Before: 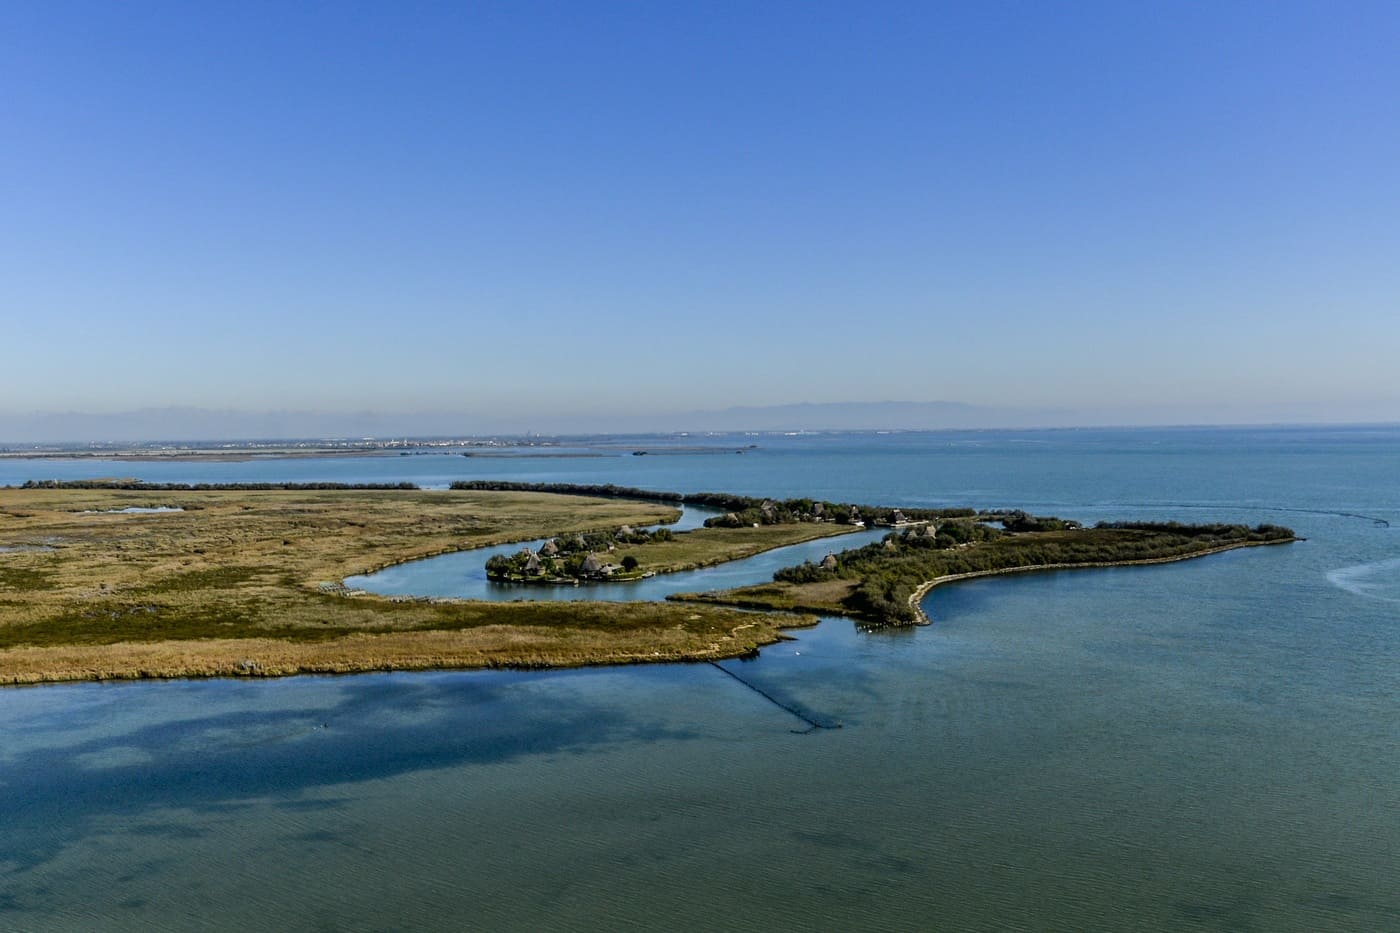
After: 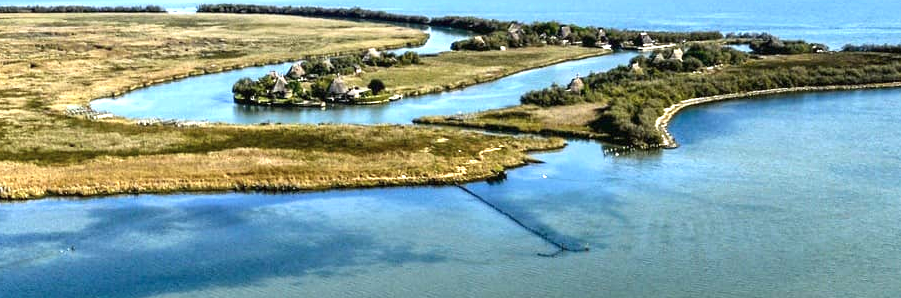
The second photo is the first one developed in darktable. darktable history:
crop: left 18.091%, top 51.13%, right 17.525%, bottom 16.85%
color zones: curves: ch0 [(0, 0.5) (0.143, 0.52) (0.286, 0.5) (0.429, 0.5) (0.571, 0.5) (0.714, 0.5) (0.857, 0.5) (1, 0.5)]; ch1 [(0, 0.489) (0.155, 0.45) (0.286, 0.466) (0.429, 0.5) (0.571, 0.5) (0.714, 0.5) (0.857, 0.5) (1, 0.489)]
exposure: black level correction 0, exposure 1.675 EV, compensate exposure bias true, compensate highlight preservation false
